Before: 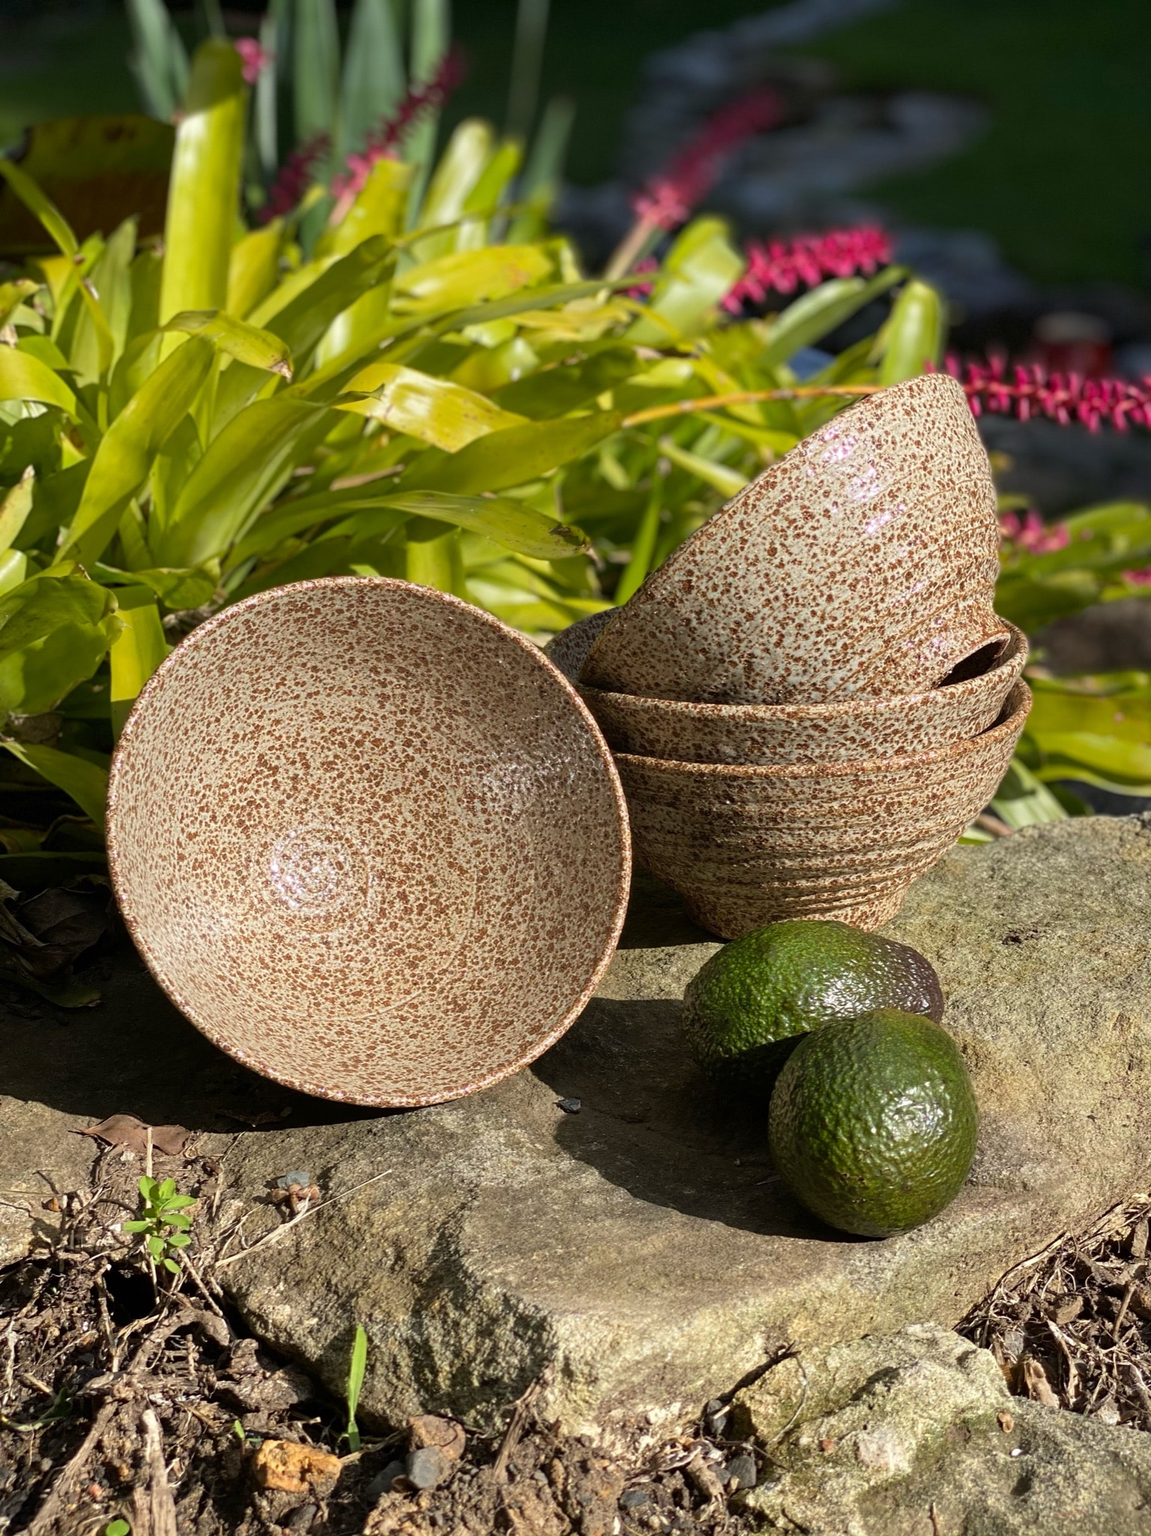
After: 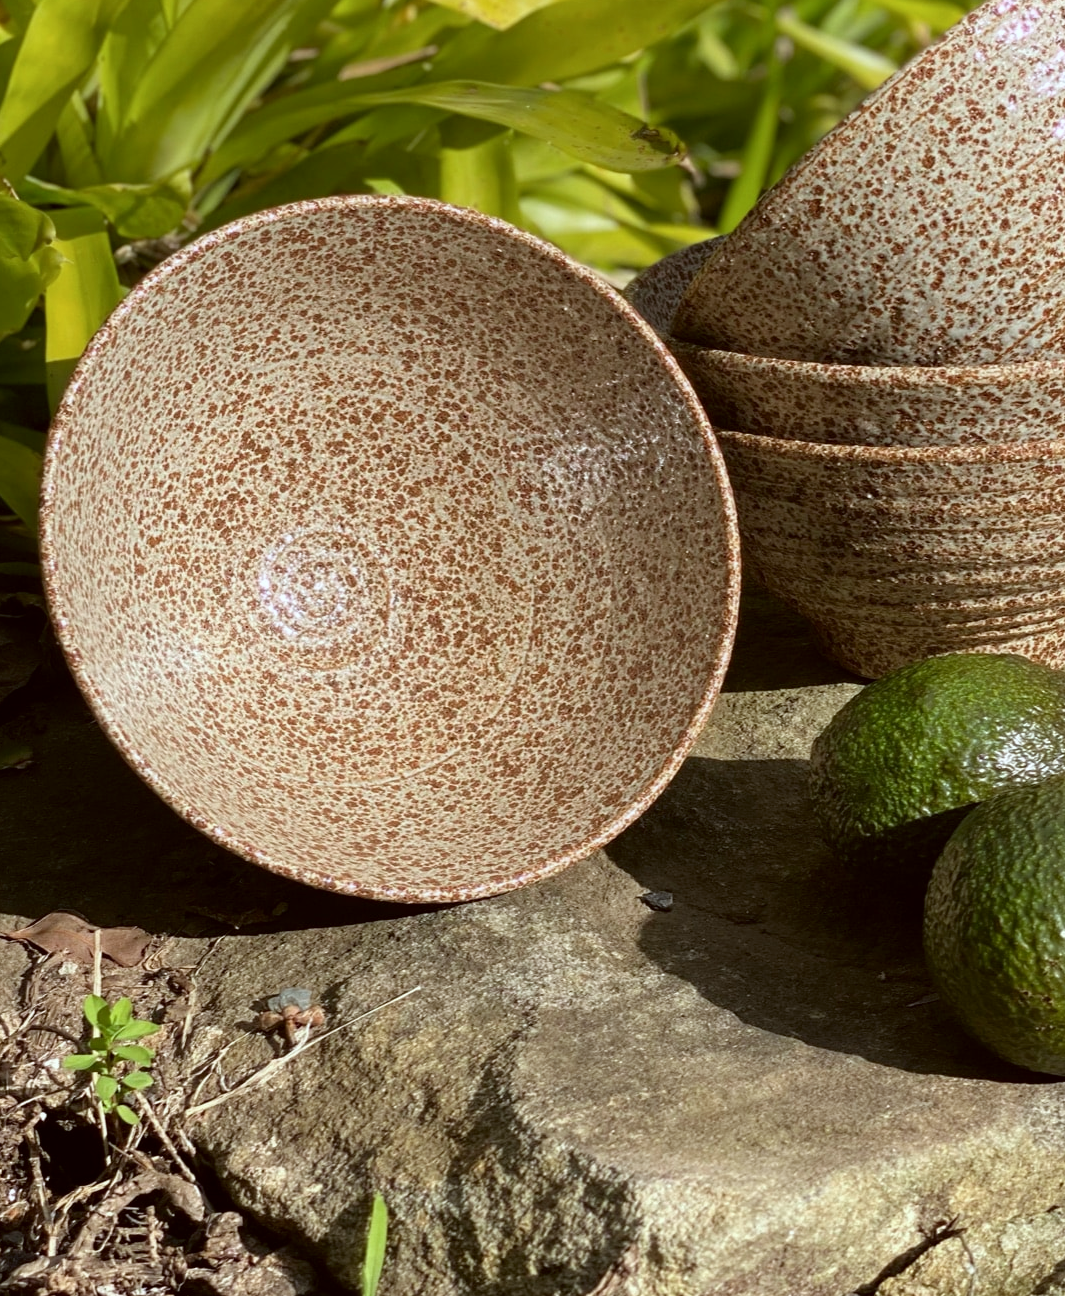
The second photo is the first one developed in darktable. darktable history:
crop: left 6.643%, top 28.026%, right 23.744%, bottom 8.647%
color correction: highlights a* -3.66, highlights b* -6.15, shadows a* 3, shadows b* 5.43
